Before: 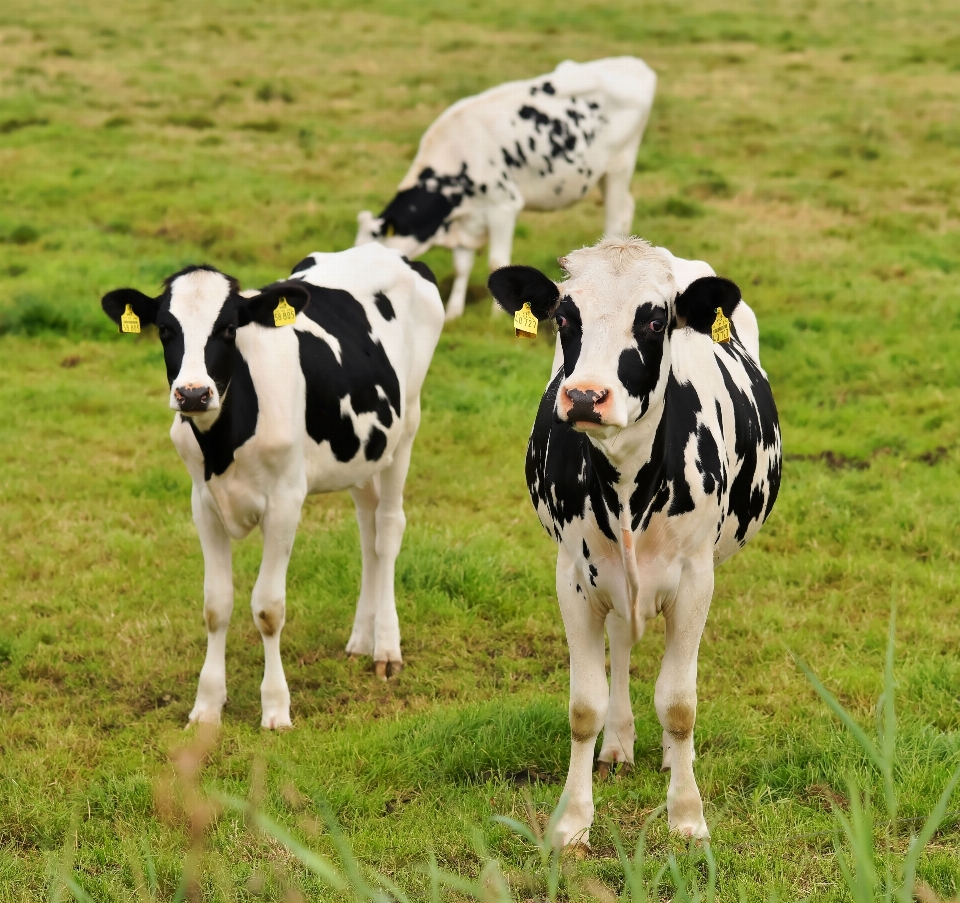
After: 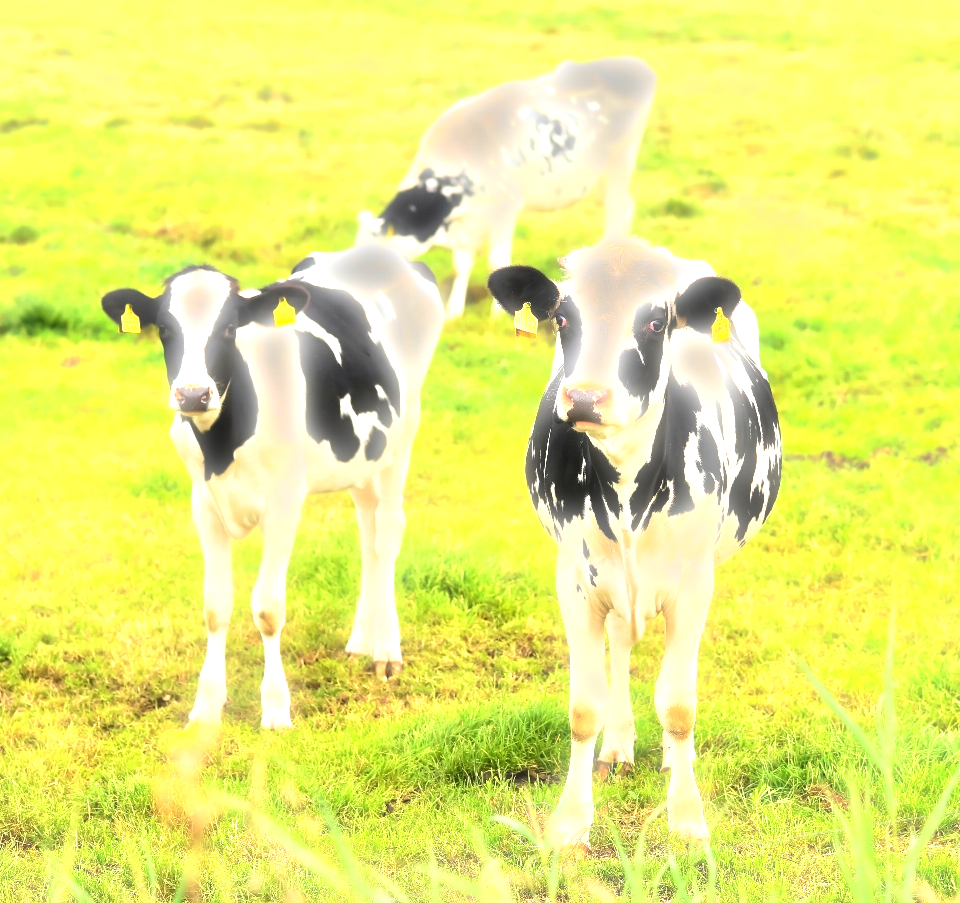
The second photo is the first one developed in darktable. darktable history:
bloom: size 3%, threshold 100%, strength 0%
tone equalizer: -8 EV -0.417 EV, -7 EV -0.389 EV, -6 EV -0.333 EV, -5 EV -0.222 EV, -3 EV 0.222 EV, -2 EV 0.333 EV, -1 EV 0.389 EV, +0 EV 0.417 EV, edges refinement/feathering 500, mask exposure compensation -1.57 EV, preserve details no
exposure: black level correction 0.001, exposure 1.398 EV, compensate exposure bias true, compensate highlight preservation false
